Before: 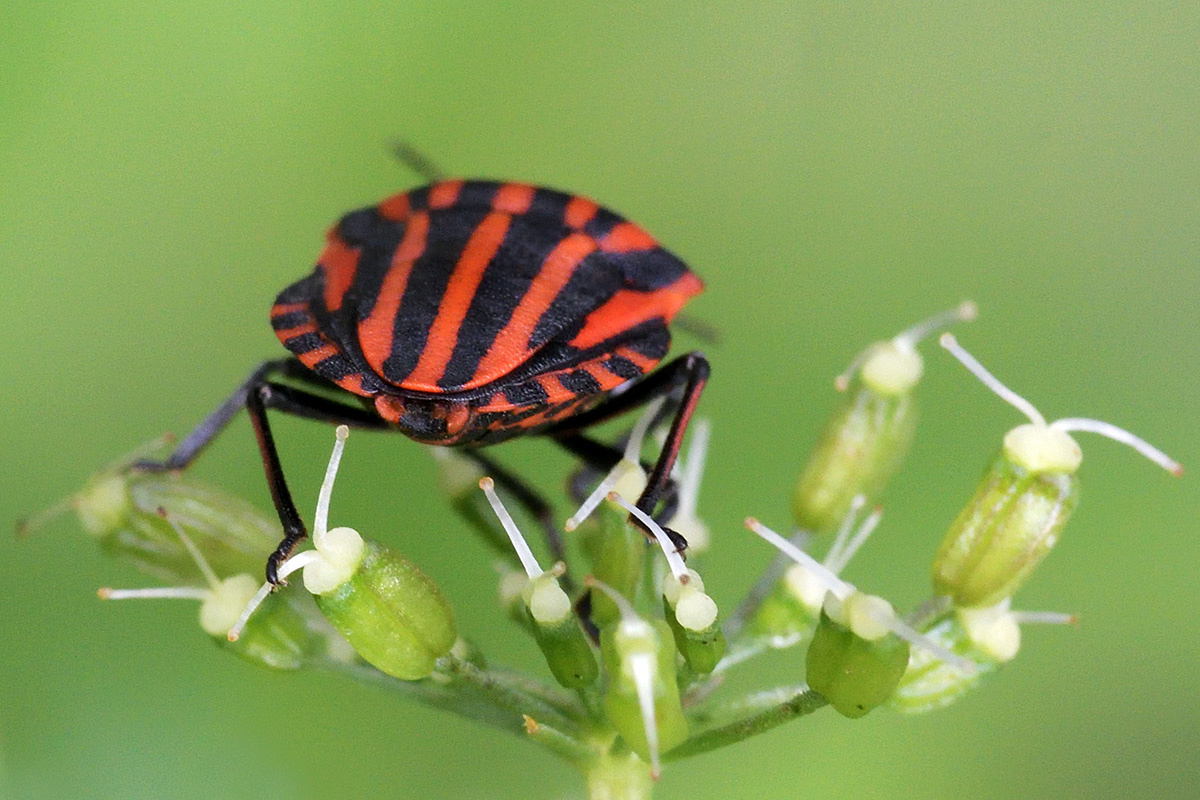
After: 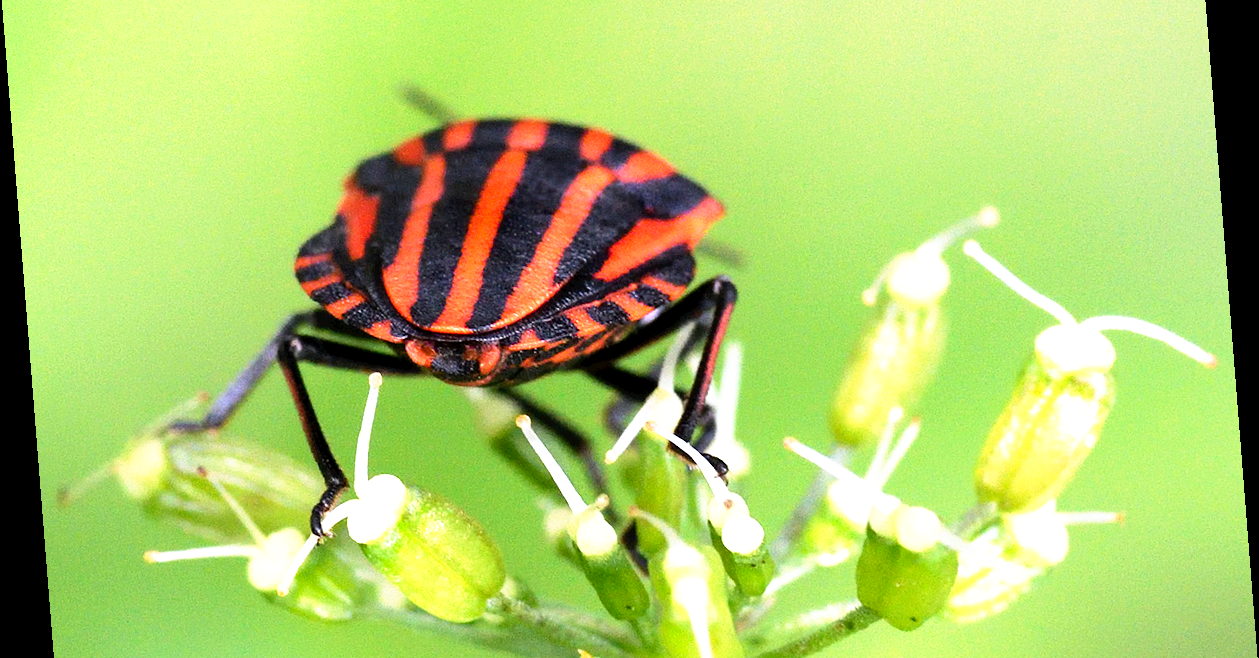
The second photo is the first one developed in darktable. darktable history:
rotate and perspective: rotation -4.2°, shear 0.006, automatic cropping off
crop and rotate: top 12.5%, bottom 12.5%
exposure: black level correction 0.002, exposure 0.15 EV, compensate highlight preservation false
tone curve: curves: ch0 [(0, 0) (0.003, 0.028) (0.011, 0.028) (0.025, 0.026) (0.044, 0.036) (0.069, 0.06) (0.1, 0.101) (0.136, 0.15) (0.177, 0.203) (0.224, 0.271) (0.277, 0.345) (0.335, 0.422) (0.399, 0.515) (0.468, 0.611) (0.543, 0.716) (0.623, 0.826) (0.709, 0.942) (0.801, 0.992) (0.898, 1) (1, 1)], preserve colors none
